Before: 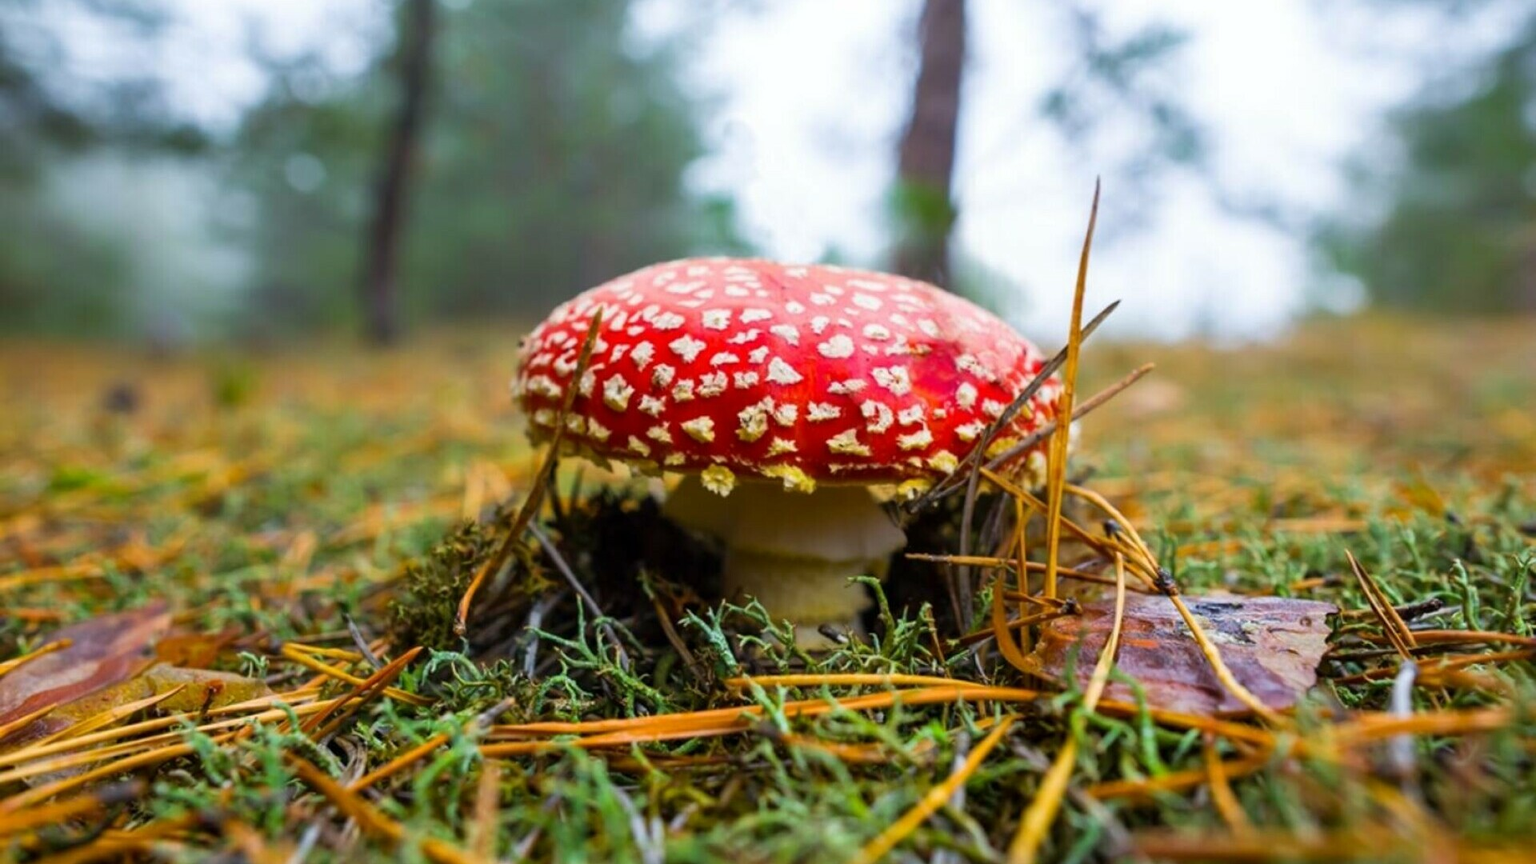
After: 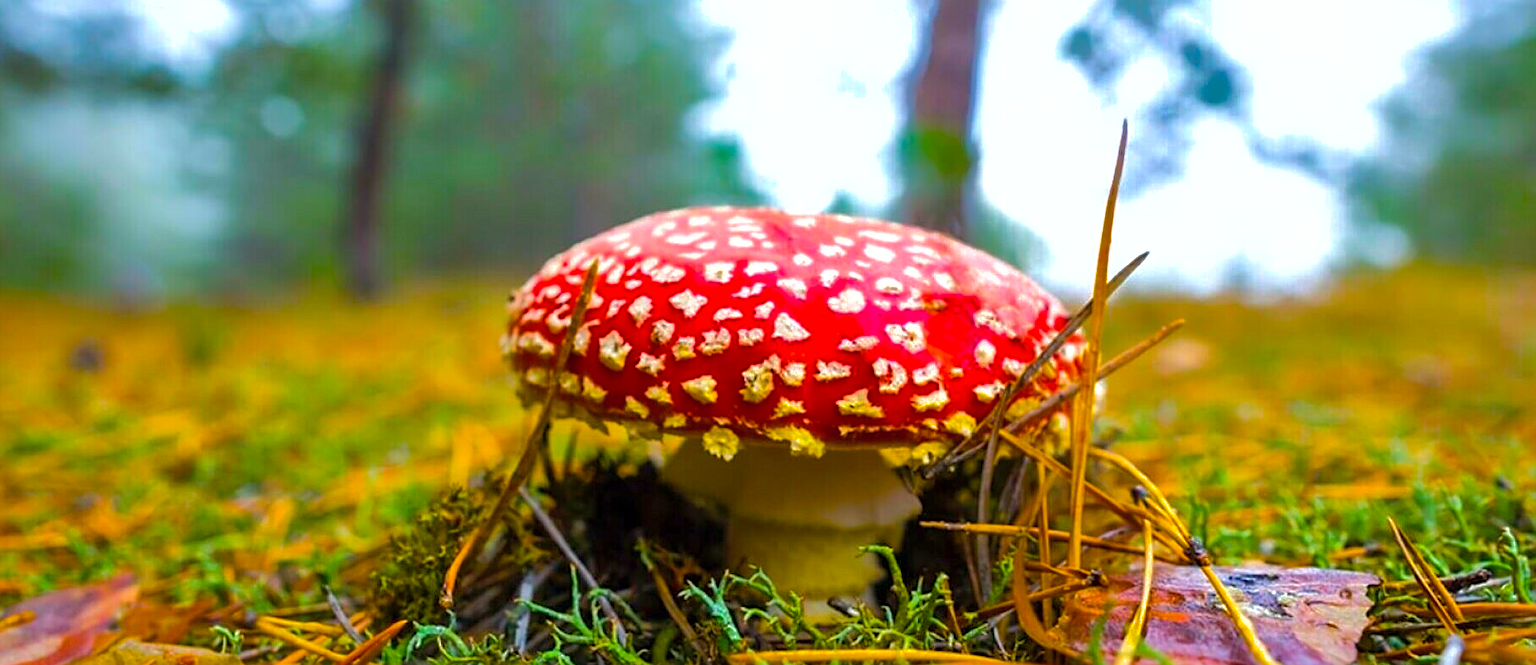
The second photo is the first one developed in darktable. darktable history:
shadows and highlights: shadows 40.26, highlights -60.09
crop: left 2.609%, top 7.372%, right 3.297%, bottom 20.214%
color balance rgb: linear chroma grading › shadows 9.676%, linear chroma grading › highlights 9.474%, linear chroma grading › global chroma 15.195%, linear chroma grading › mid-tones 14.87%, perceptual saturation grading › global saturation 25.654%, perceptual brilliance grading › global brilliance 4.232%, global vibrance 14.846%
exposure: exposure 0.211 EV, compensate highlight preservation false
sharpen: on, module defaults
